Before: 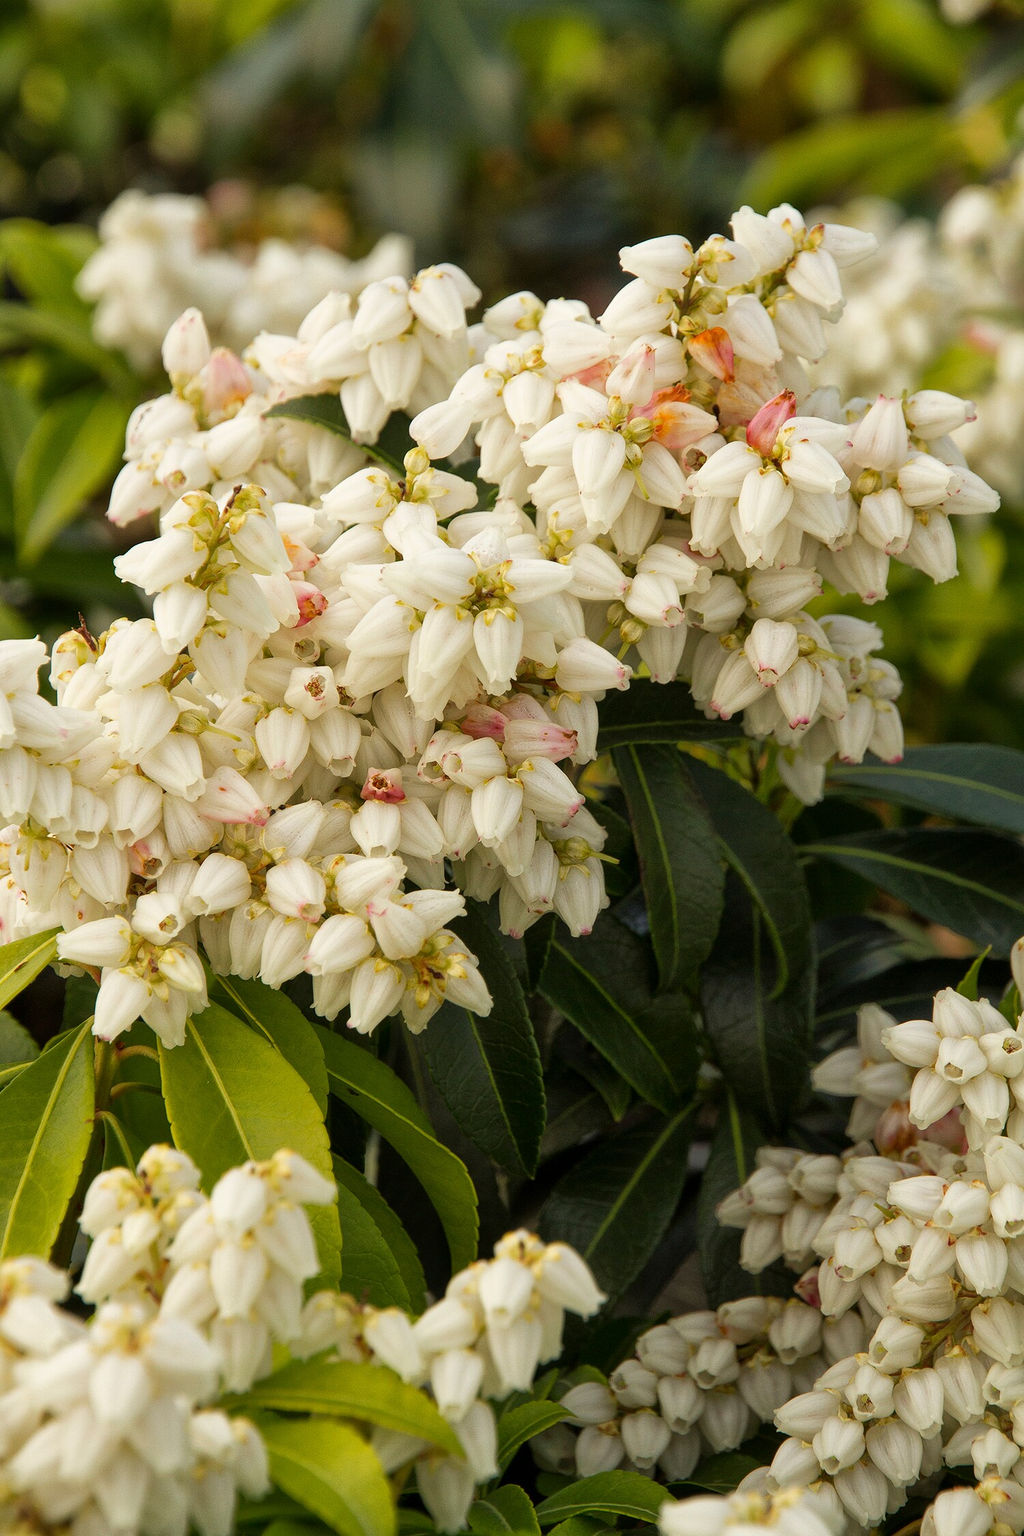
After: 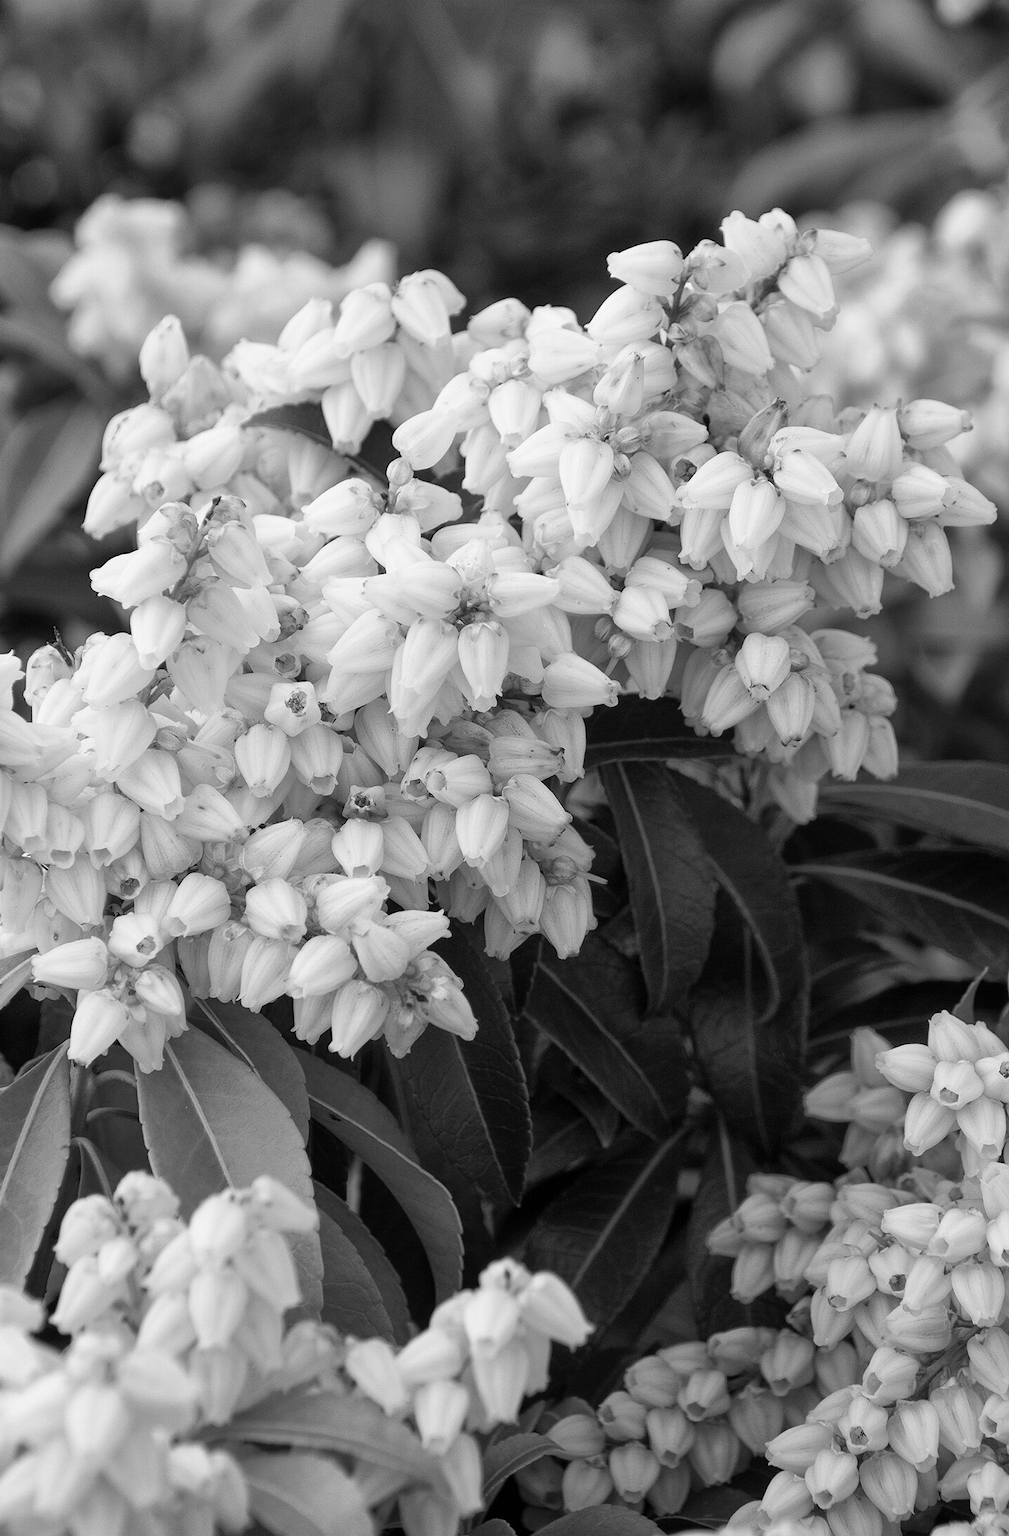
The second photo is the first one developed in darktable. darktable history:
crop and rotate: left 2.536%, right 1.107%, bottom 2.246%
monochrome: on, module defaults
